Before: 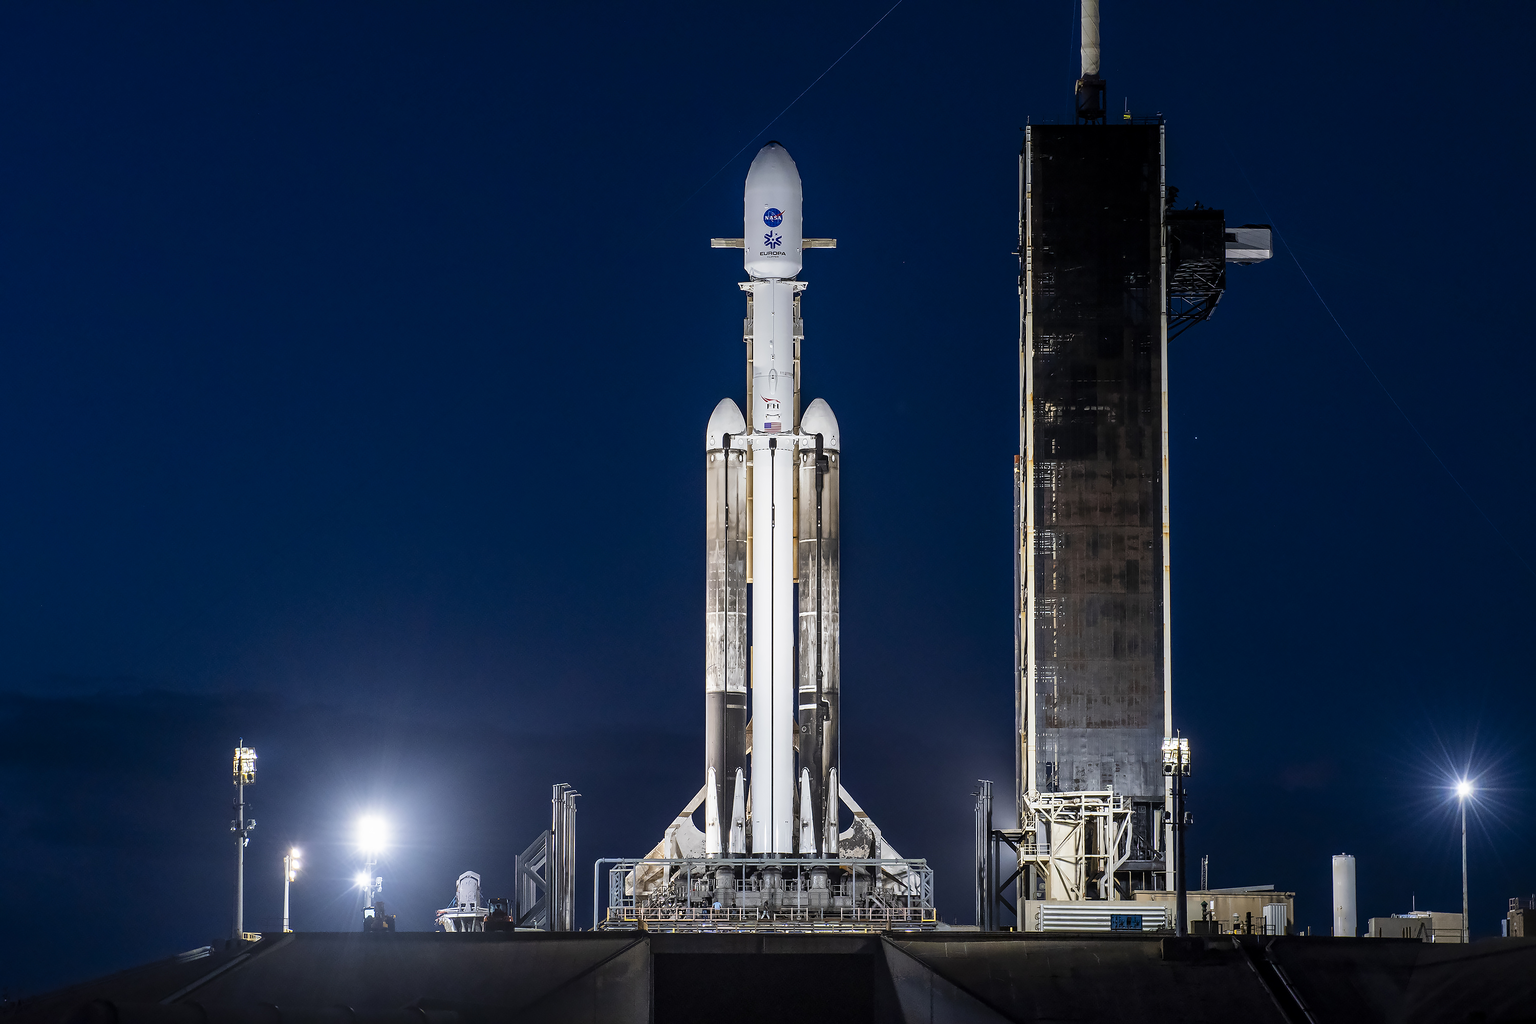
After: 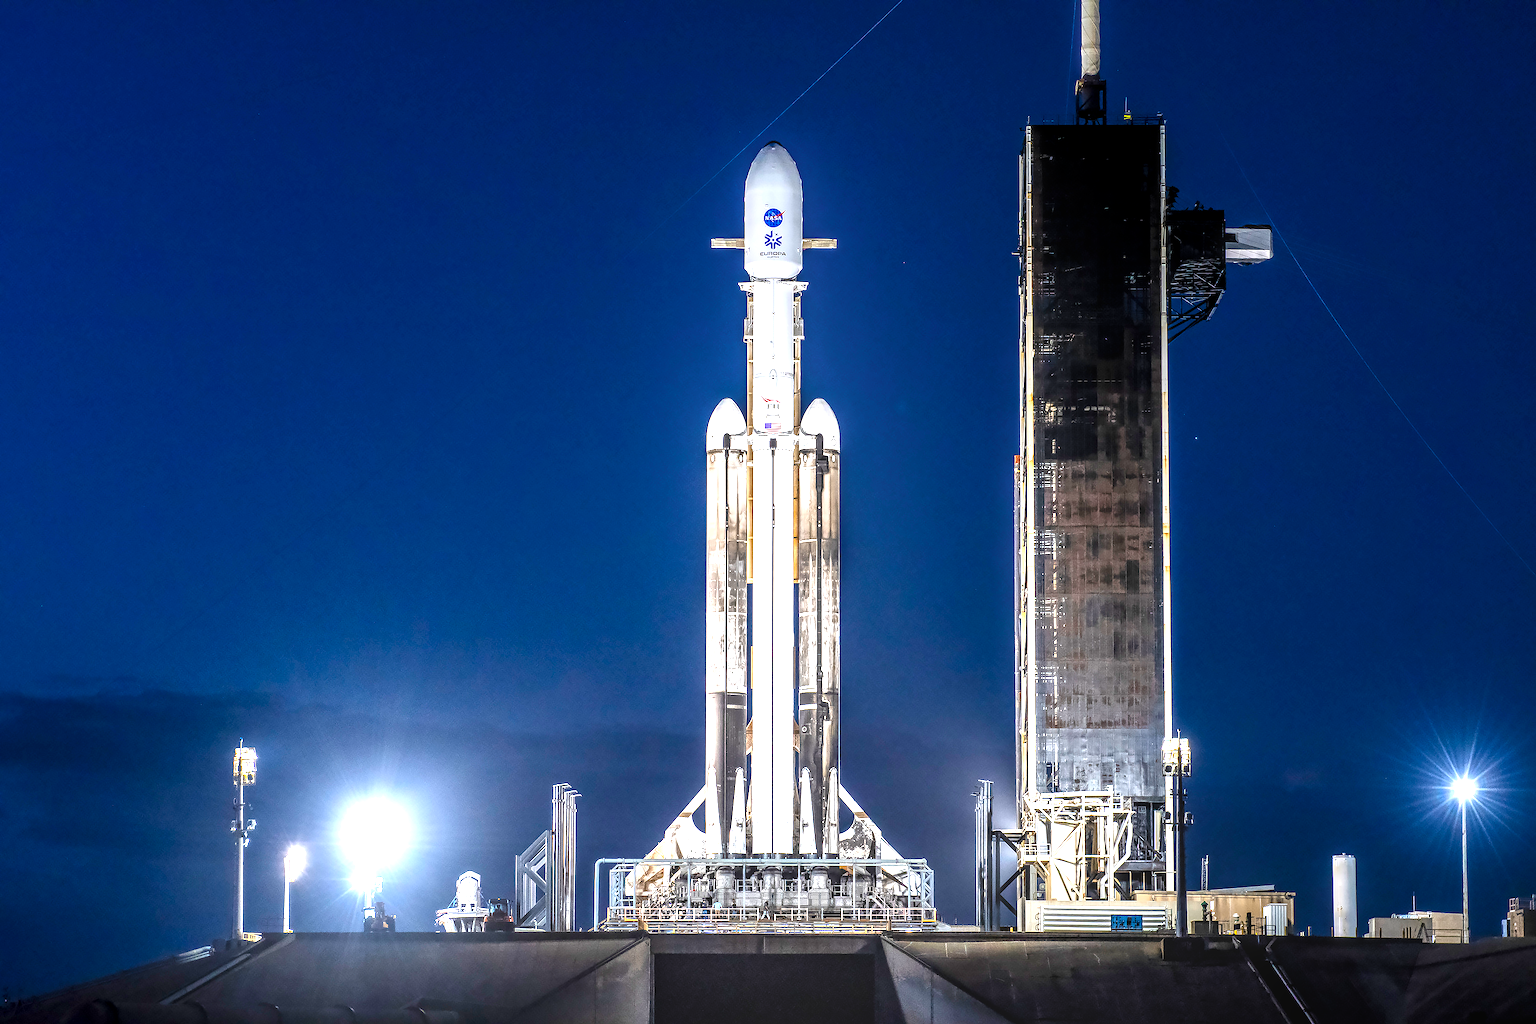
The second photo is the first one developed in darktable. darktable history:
exposure: black level correction 0, exposure 1.001 EV, compensate exposure bias true, compensate highlight preservation false
local contrast: highlights 5%, shadows 7%, detail 133%
